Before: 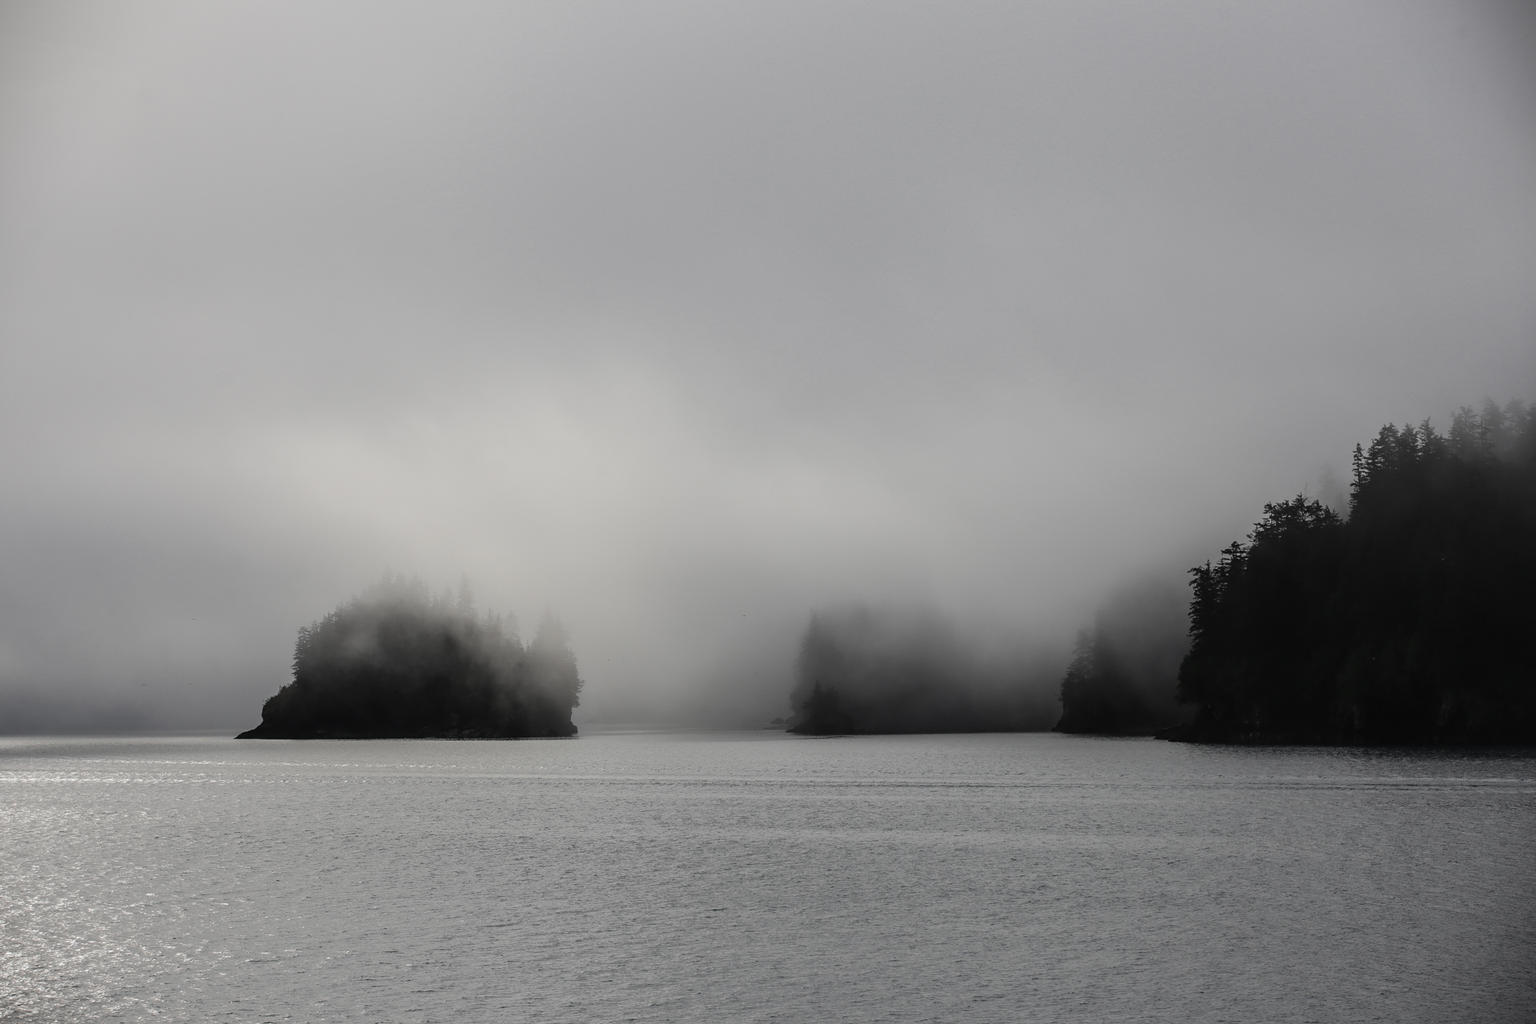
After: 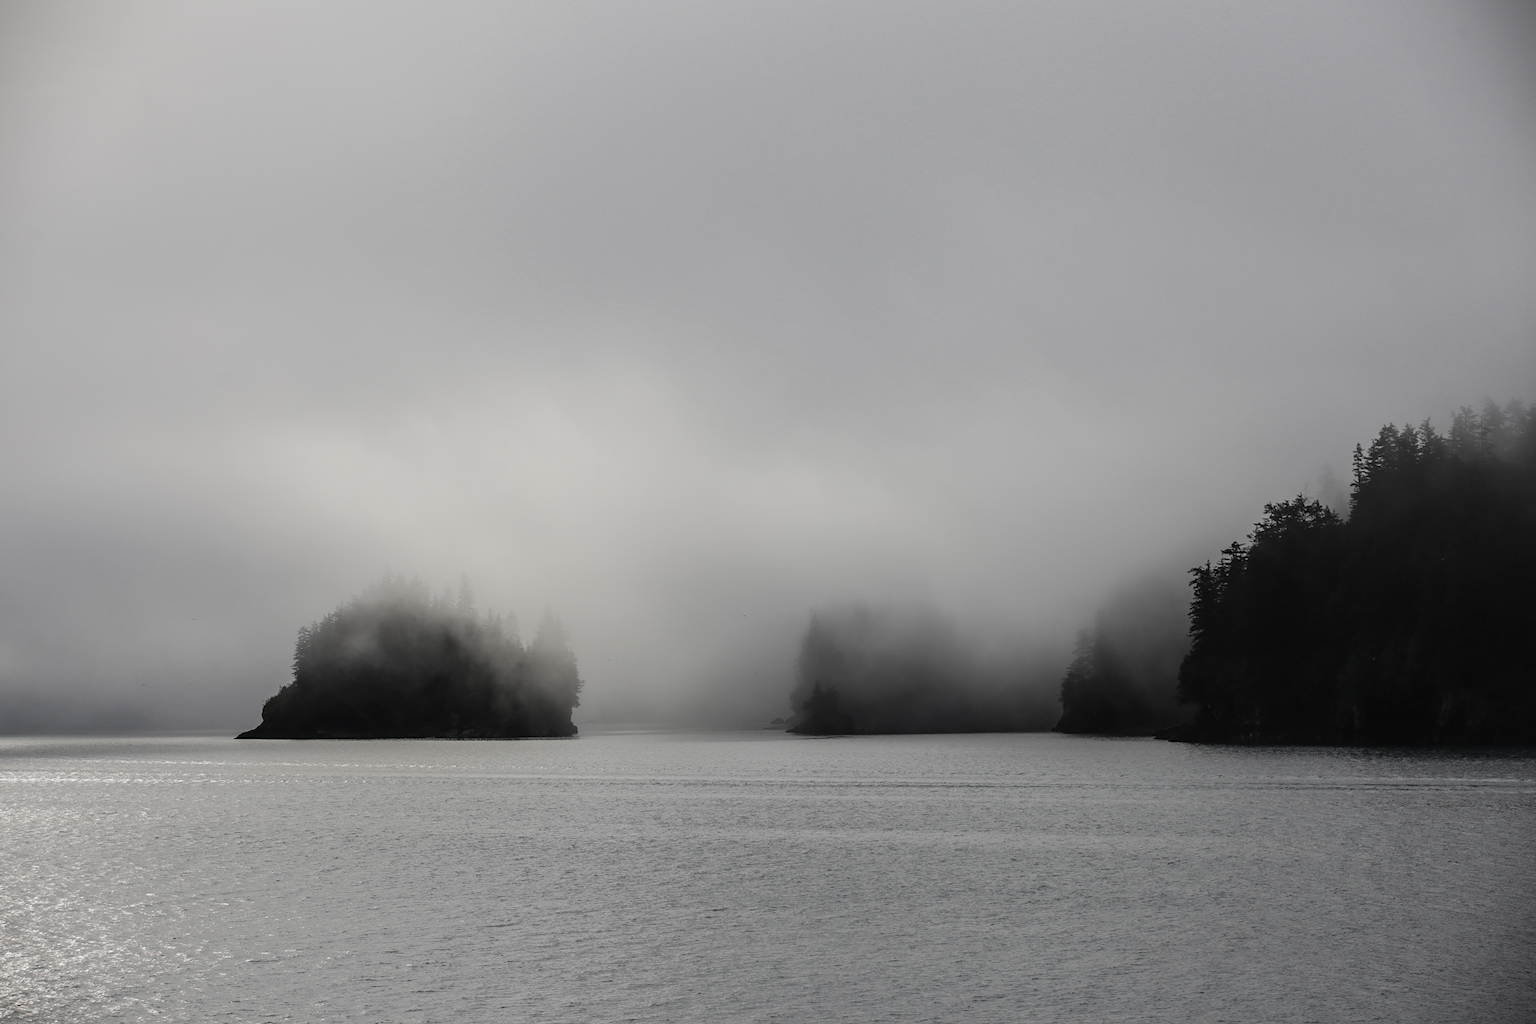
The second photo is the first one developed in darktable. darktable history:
base curve: curves: ch0 [(0, 0) (0.283, 0.295) (1, 1)]
